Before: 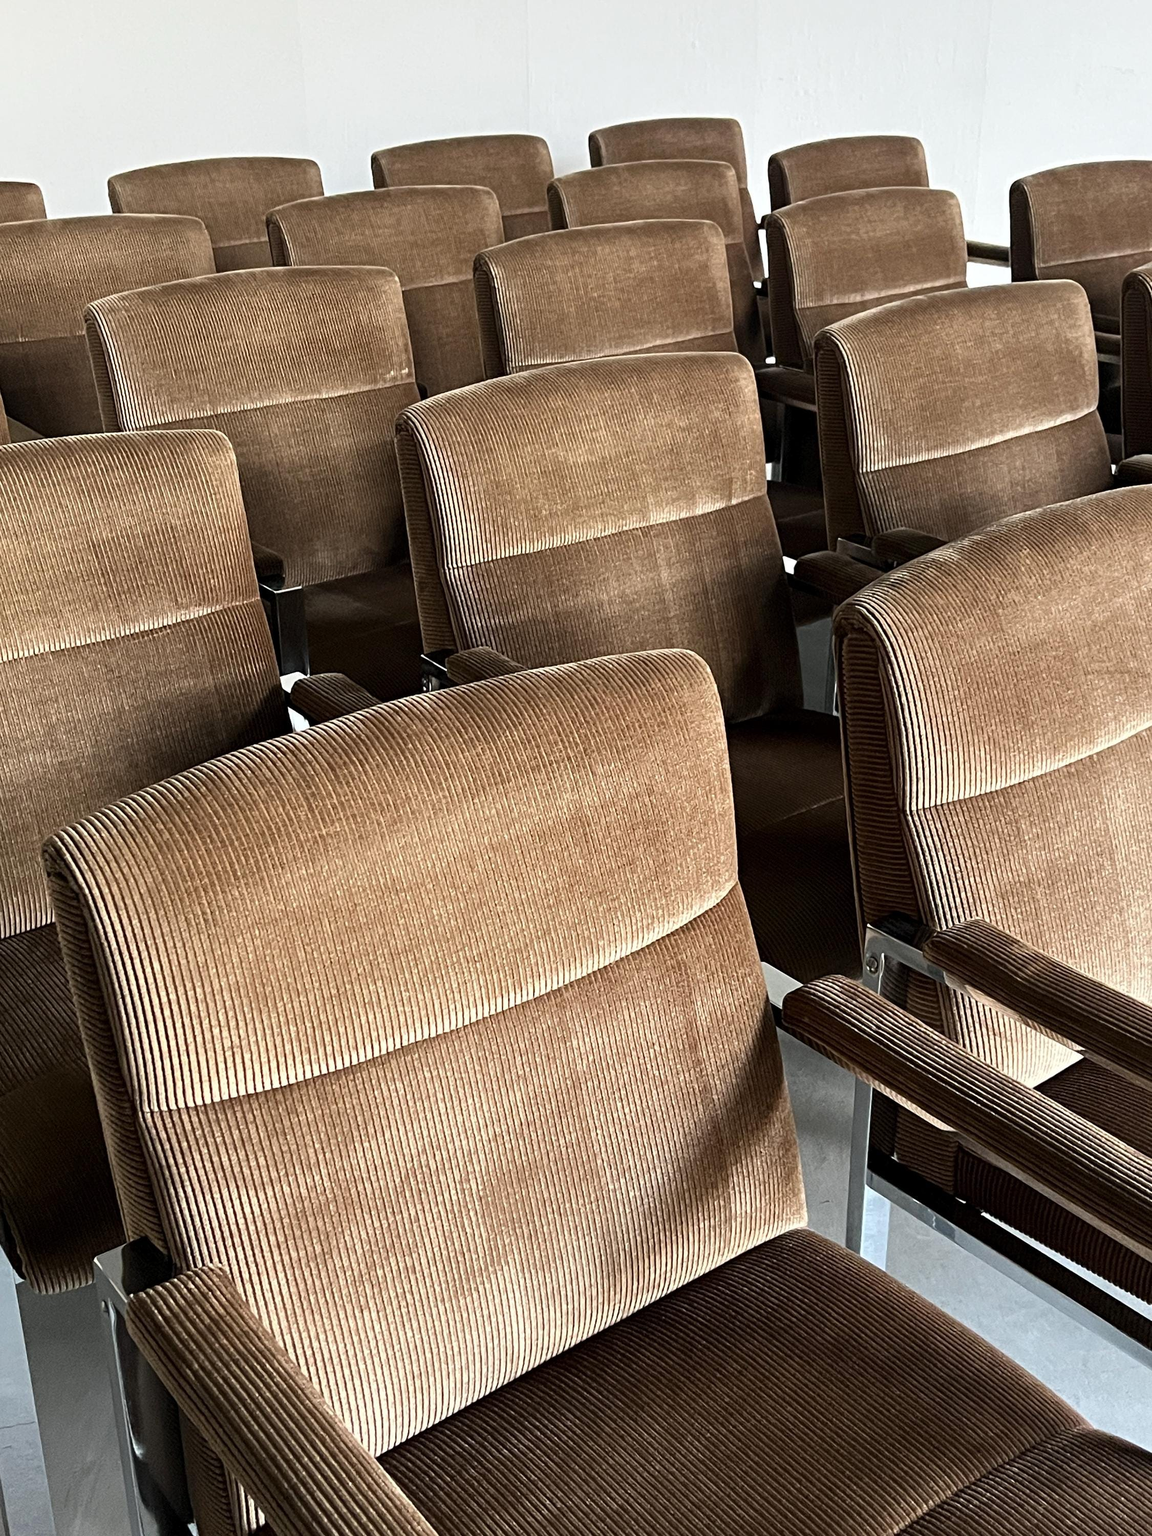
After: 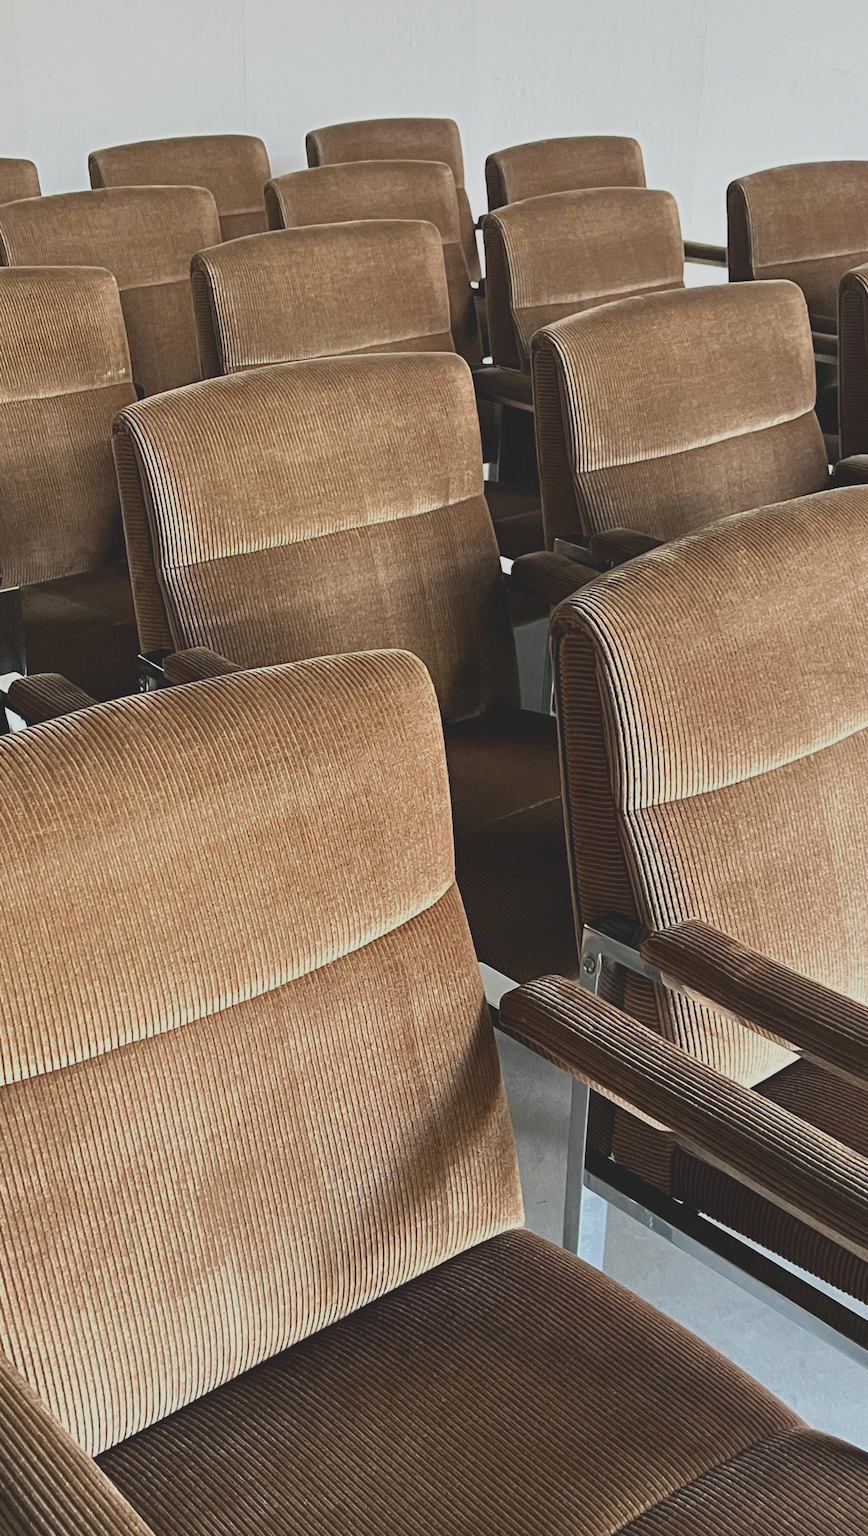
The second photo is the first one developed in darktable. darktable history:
crop and rotate: left 24.6%
contrast brightness saturation: contrast -0.28
